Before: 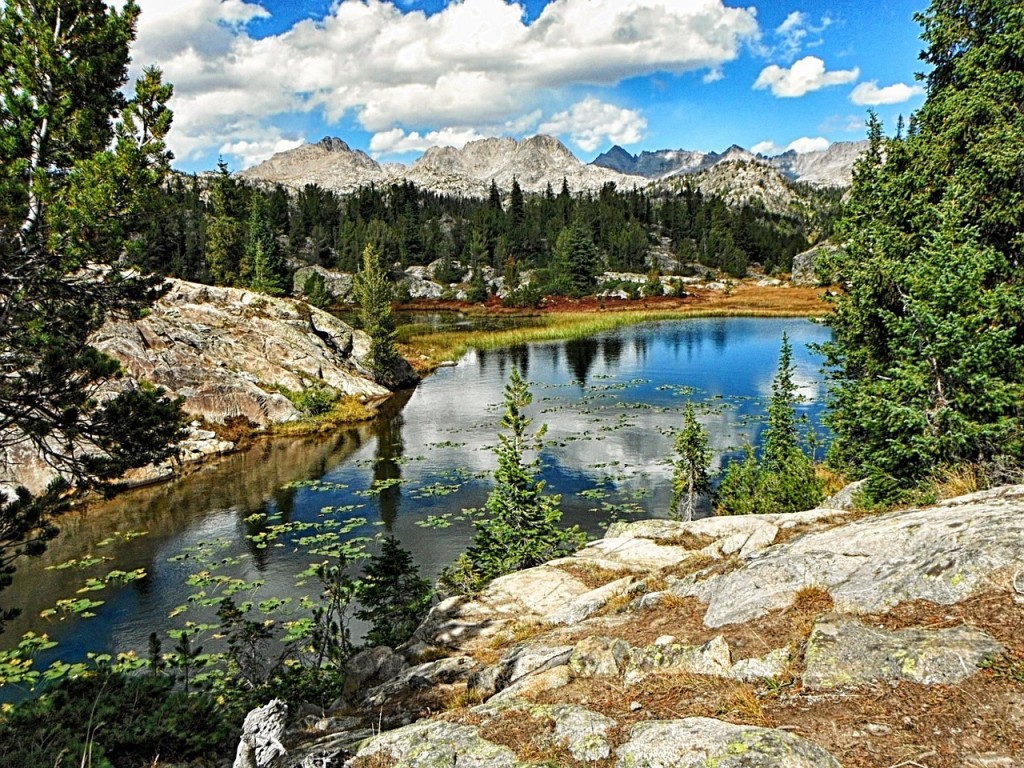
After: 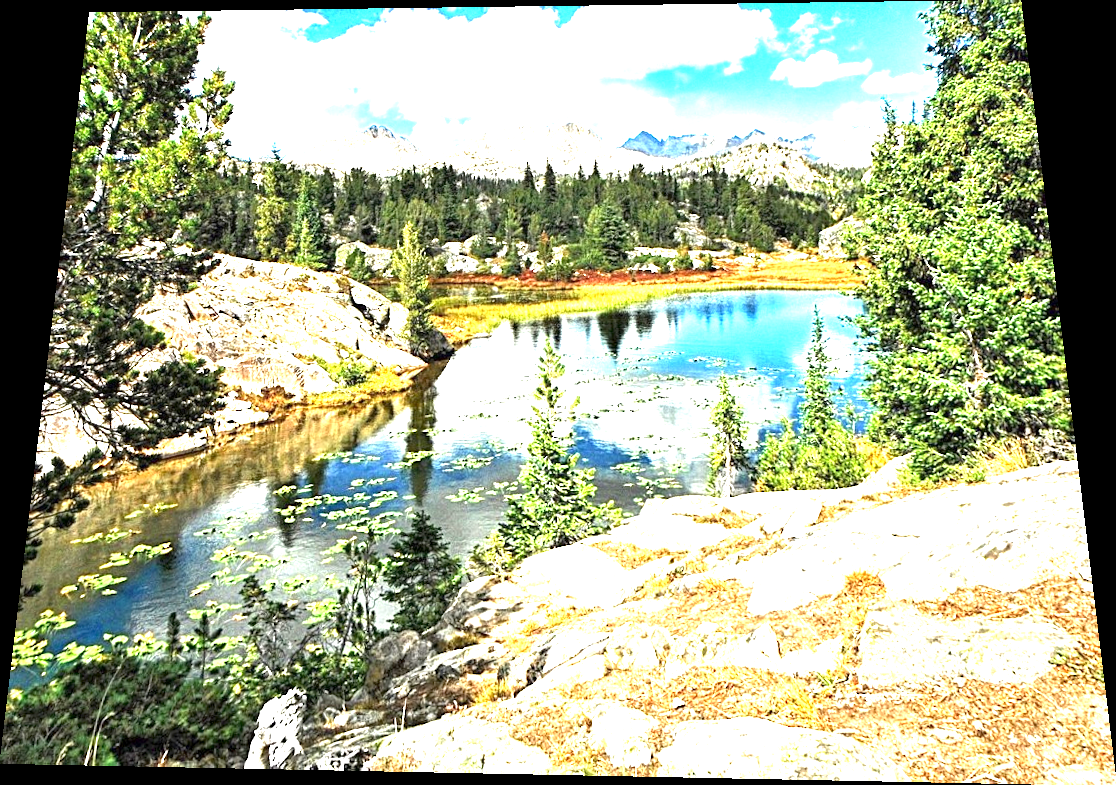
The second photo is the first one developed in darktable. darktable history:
exposure: exposure 2.25 EV, compensate highlight preservation false
rotate and perspective: rotation 0.128°, lens shift (vertical) -0.181, lens shift (horizontal) -0.044, shear 0.001, automatic cropping off
